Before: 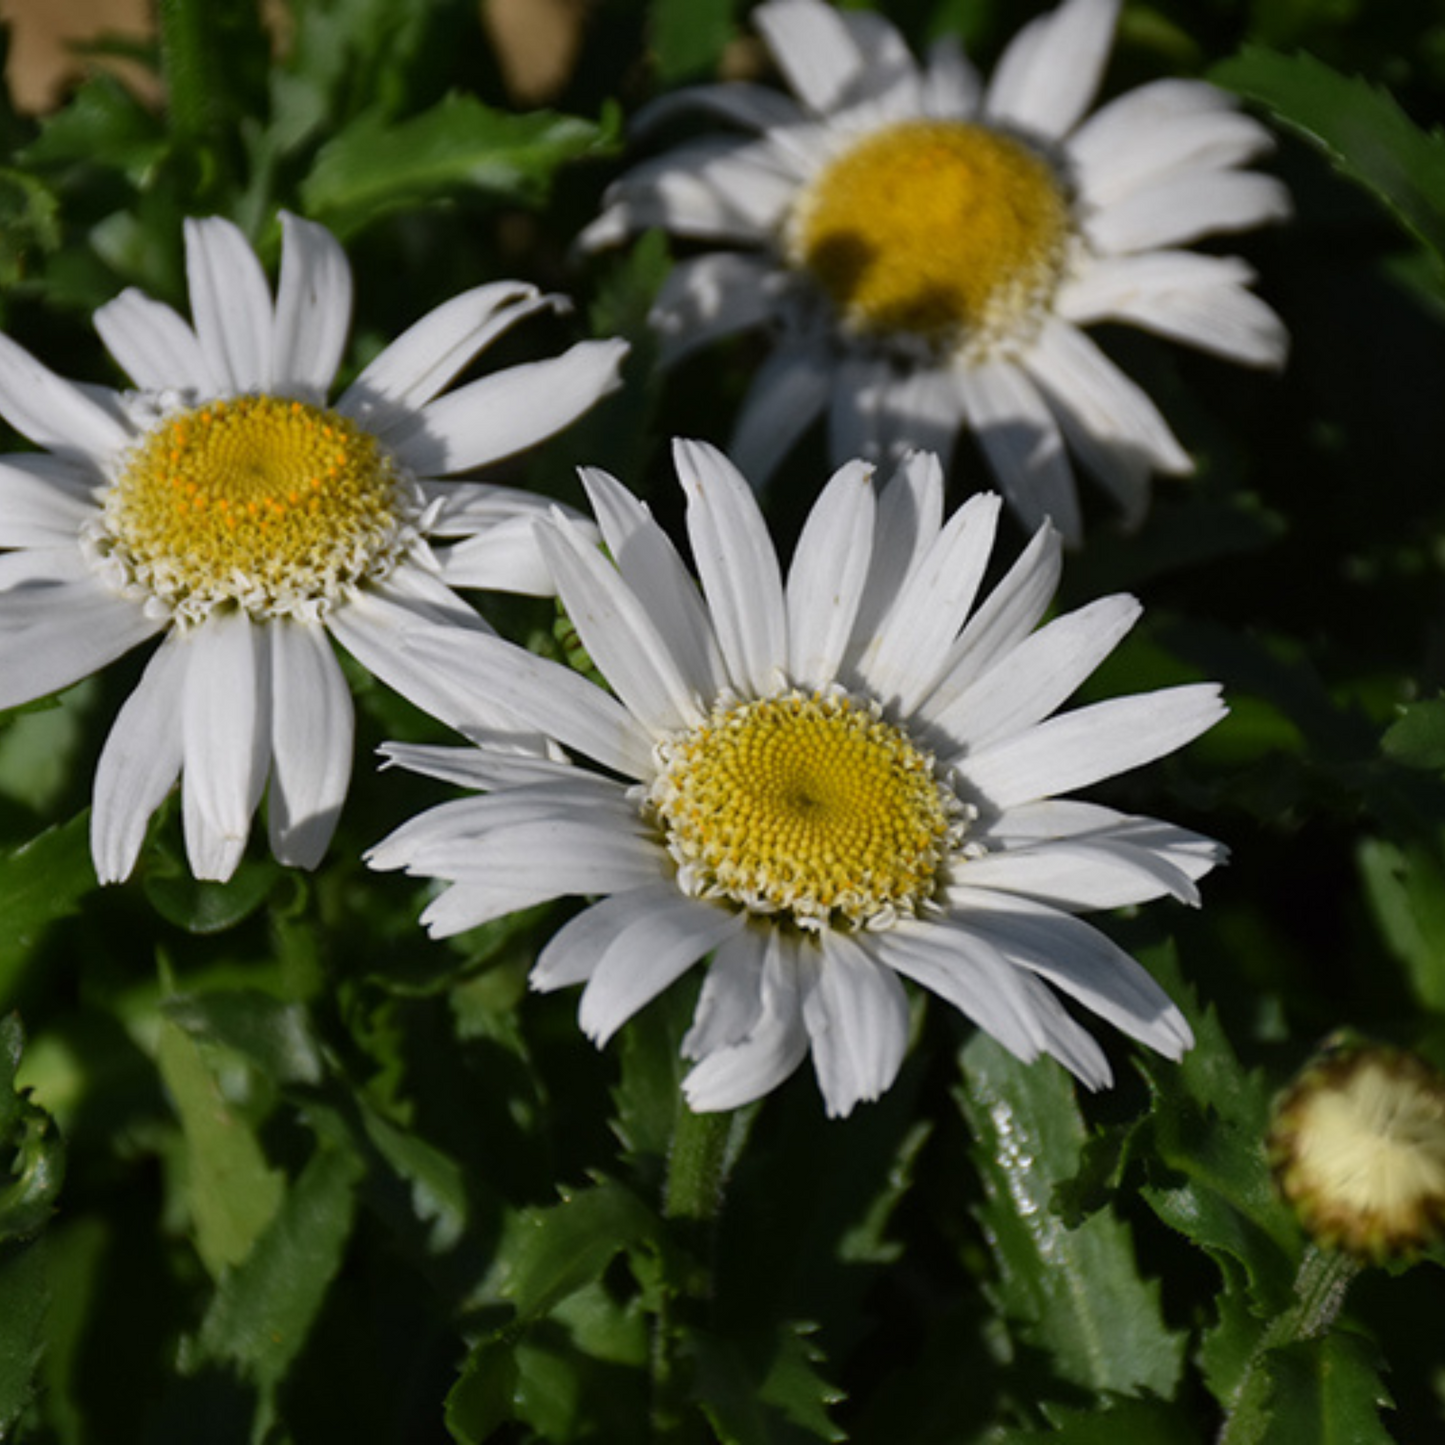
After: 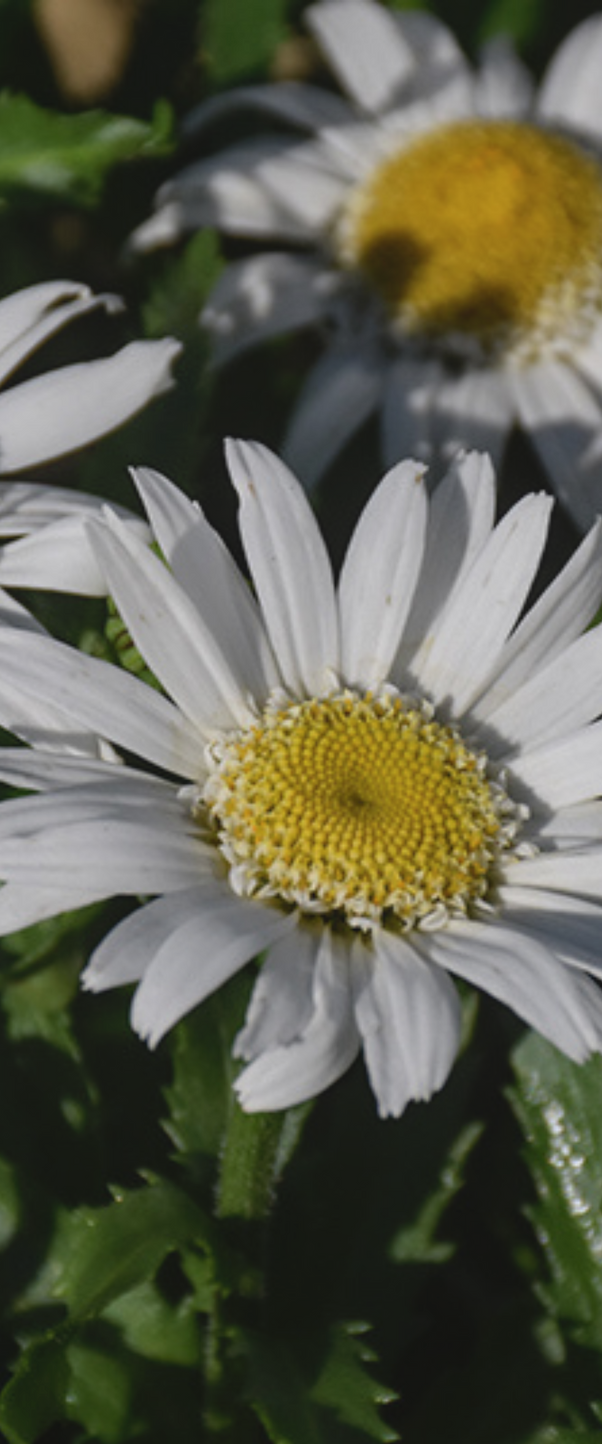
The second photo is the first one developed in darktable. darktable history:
crop: left 31.026%, right 27.257%
local contrast: detail 110%
contrast brightness saturation: contrast -0.099, saturation -0.093
